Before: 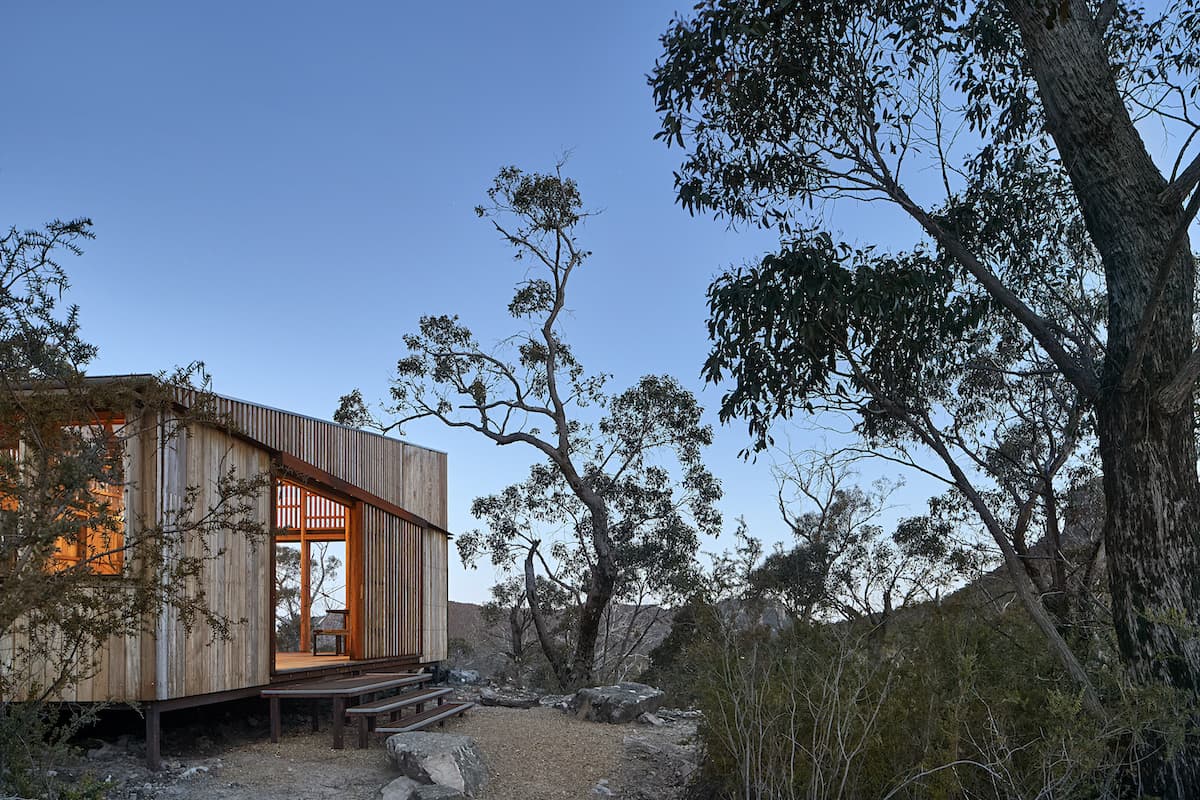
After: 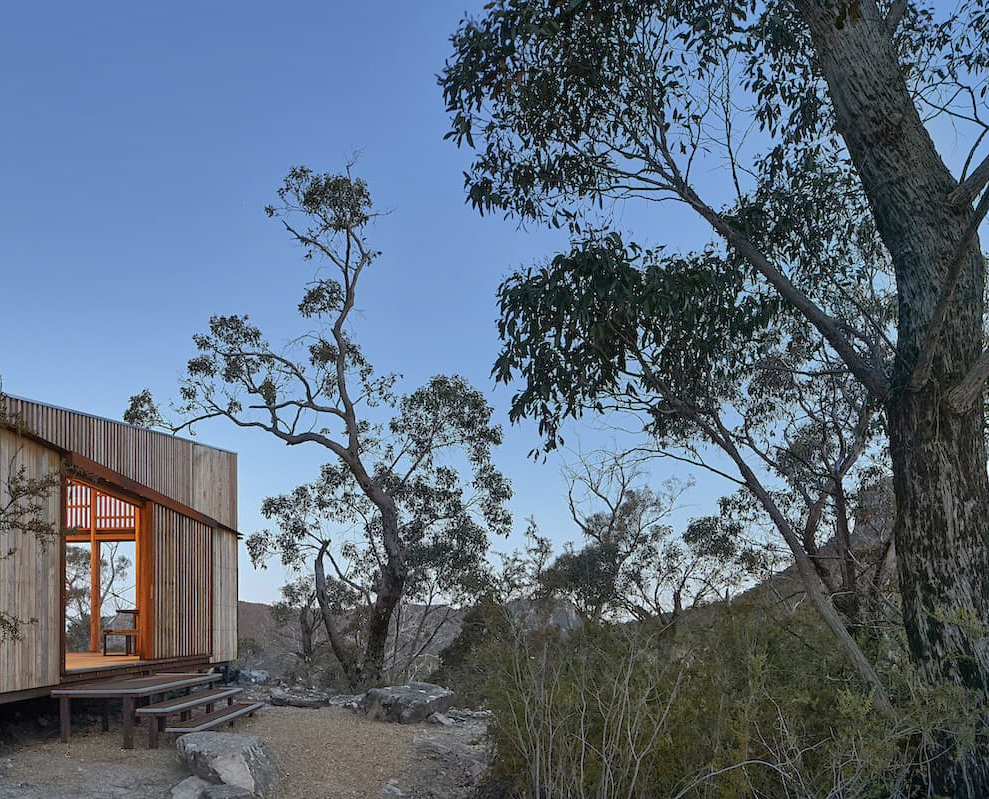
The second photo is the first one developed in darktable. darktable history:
crop: left 17.582%, bottom 0.031%
shadows and highlights: highlights -60
